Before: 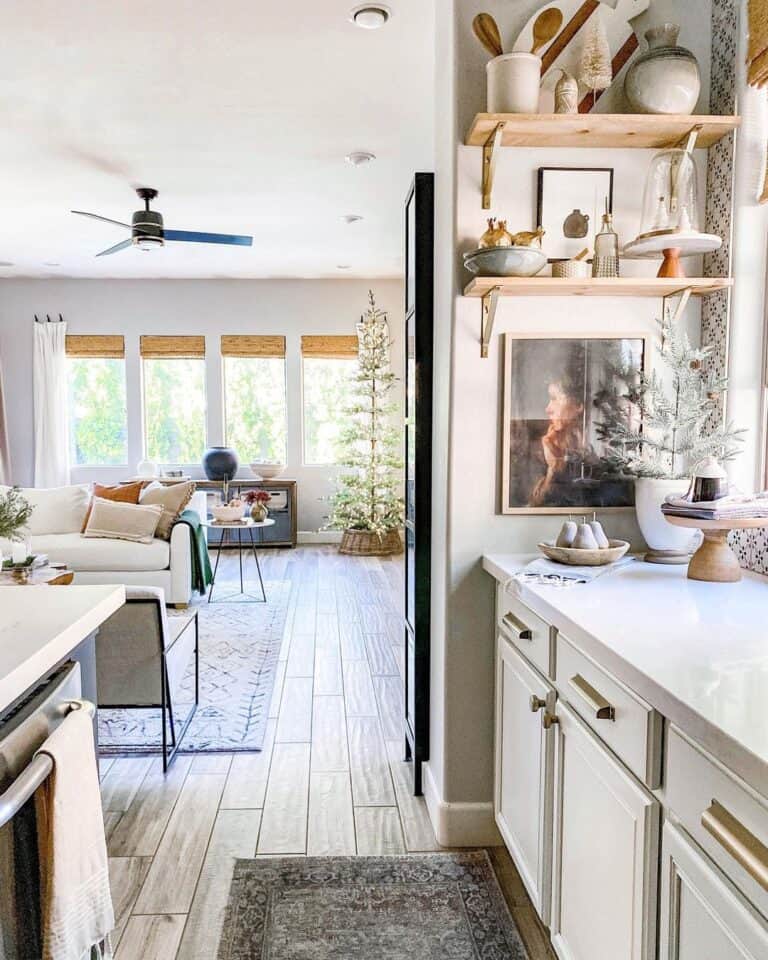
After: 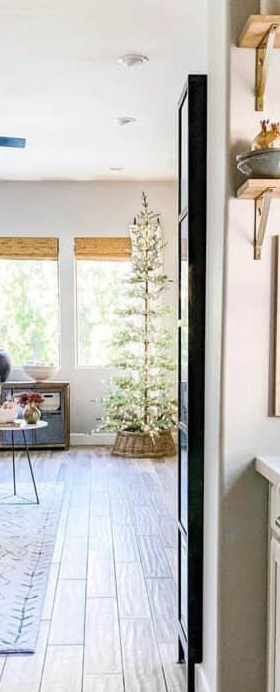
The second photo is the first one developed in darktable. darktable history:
crop and rotate: left 29.562%, top 10.289%, right 33.964%, bottom 17.53%
